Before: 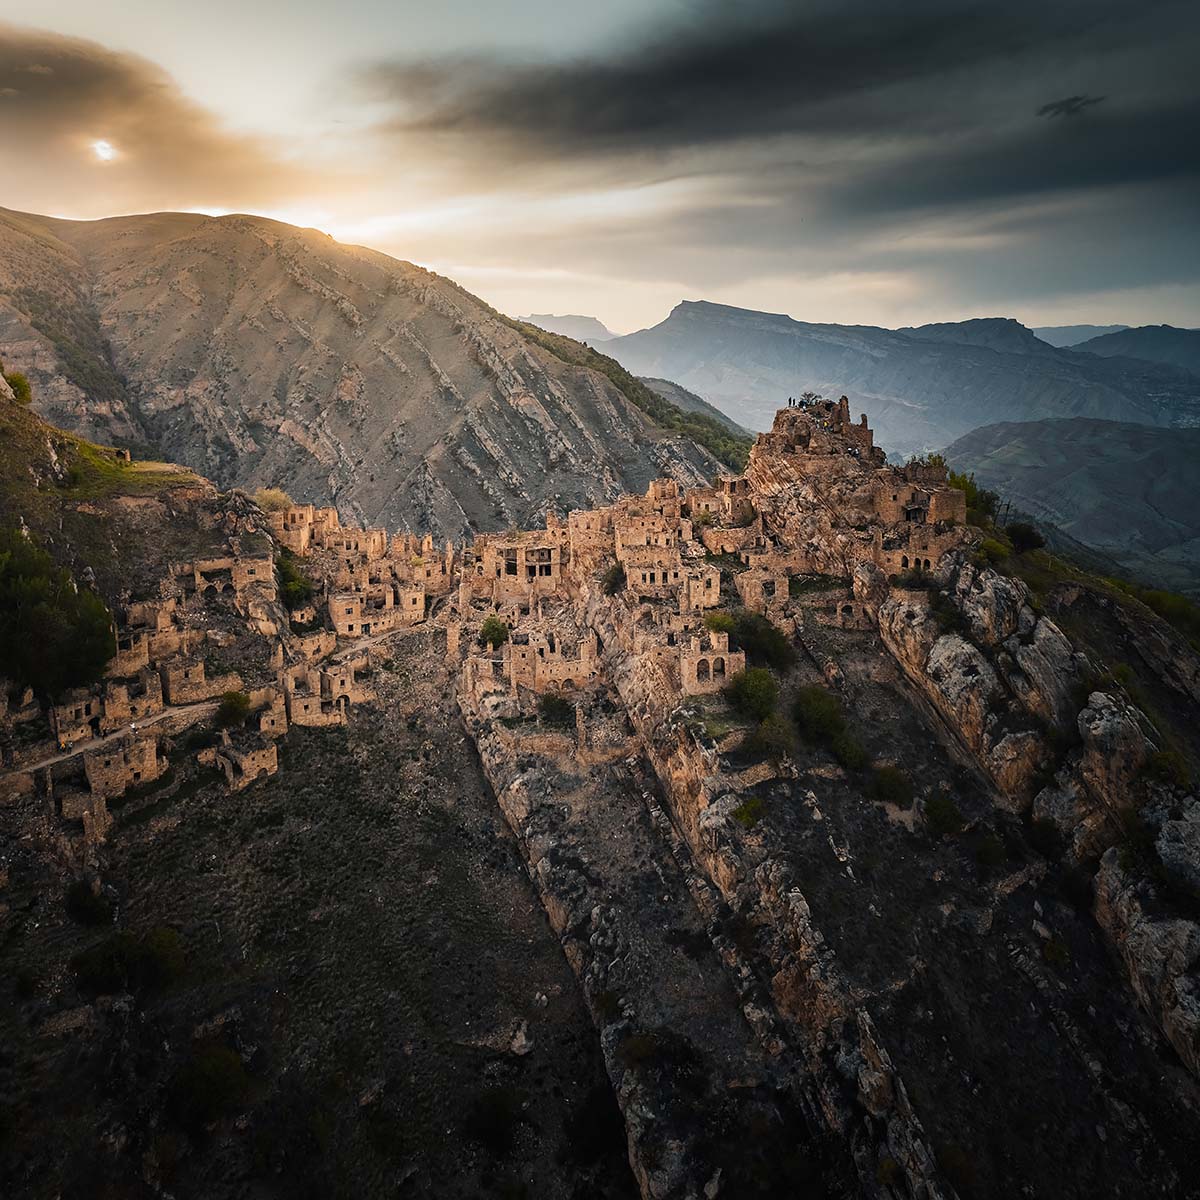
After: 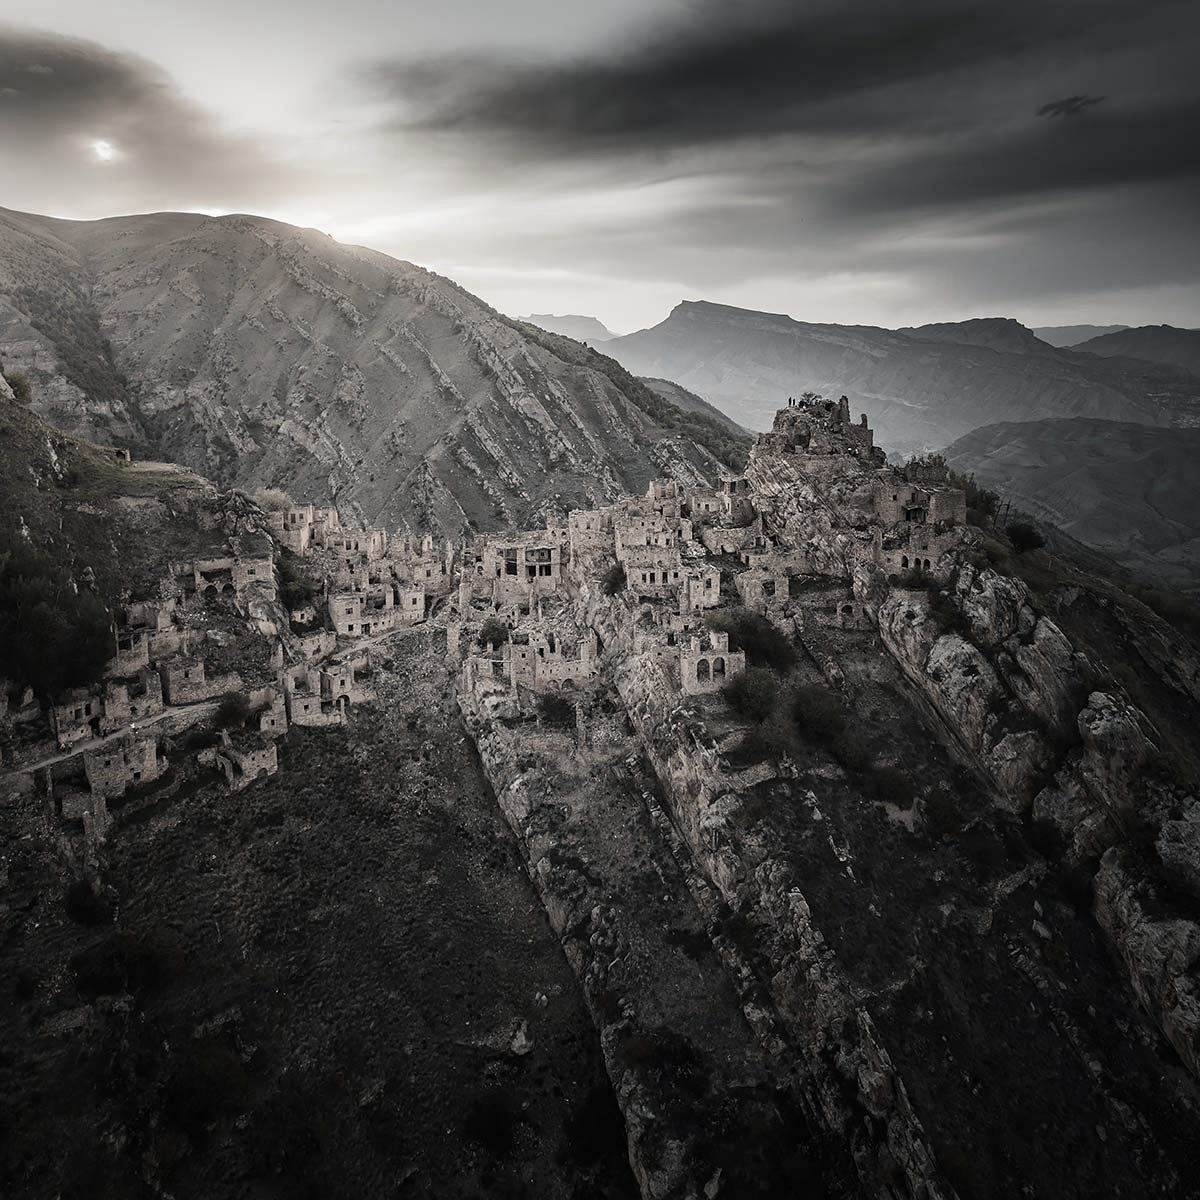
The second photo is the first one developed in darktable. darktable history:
color correction: highlights b* -0.053, saturation 0.196
